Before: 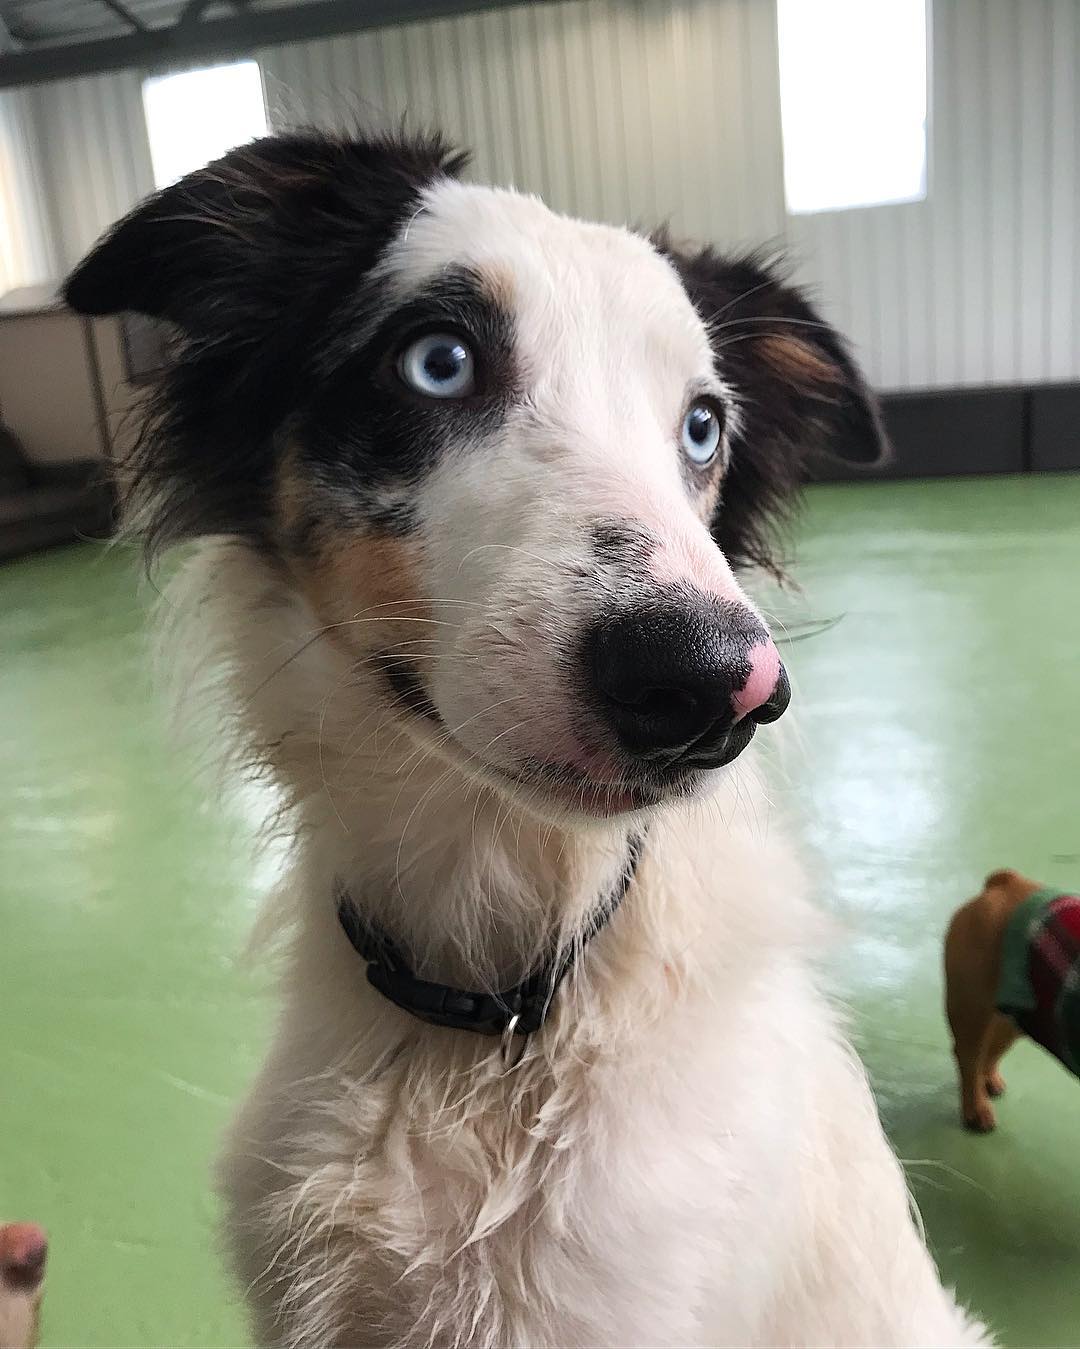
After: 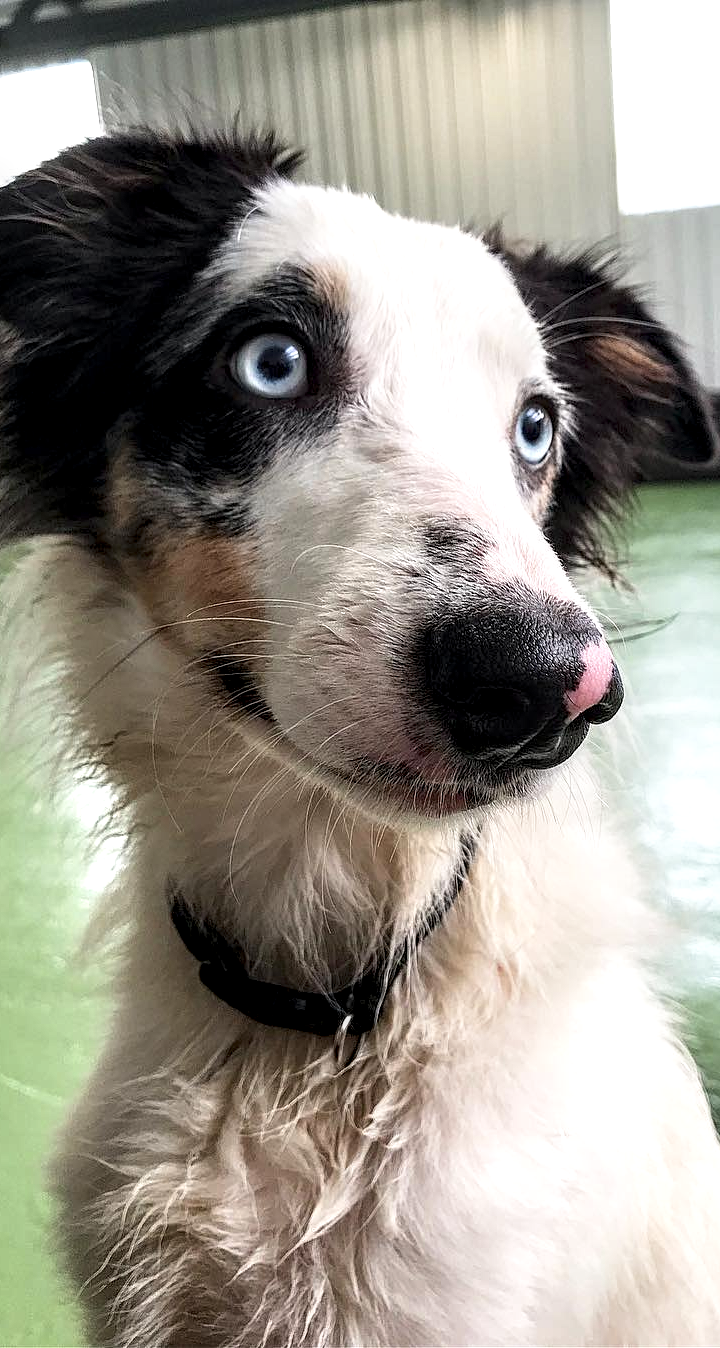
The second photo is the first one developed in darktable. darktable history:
crop and rotate: left 15.546%, right 17.787%
tone curve: curves: ch0 [(0, 0) (0.003, 0.003) (0.011, 0.012) (0.025, 0.027) (0.044, 0.048) (0.069, 0.075) (0.1, 0.108) (0.136, 0.147) (0.177, 0.192) (0.224, 0.243) (0.277, 0.3) (0.335, 0.363) (0.399, 0.433) (0.468, 0.508) (0.543, 0.589) (0.623, 0.676) (0.709, 0.769) (0.801, 0.868) (0.898, 0.949) (1, 1)], preserve colors none
local contrast: highlights 60%, shadows 60%, detail 160%
